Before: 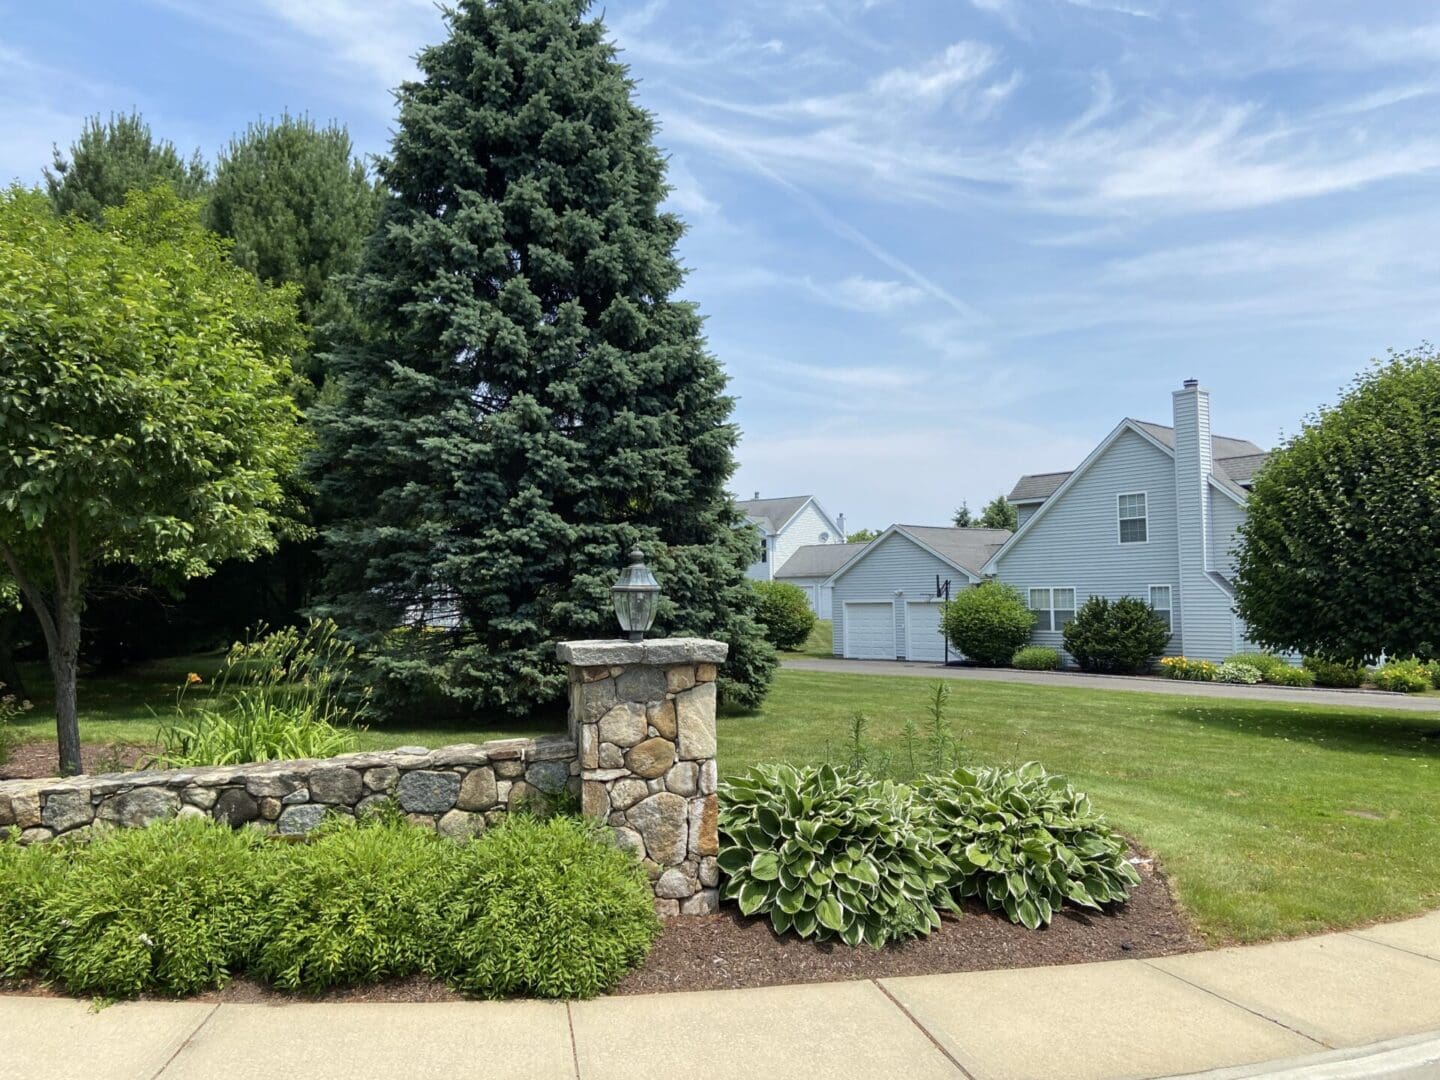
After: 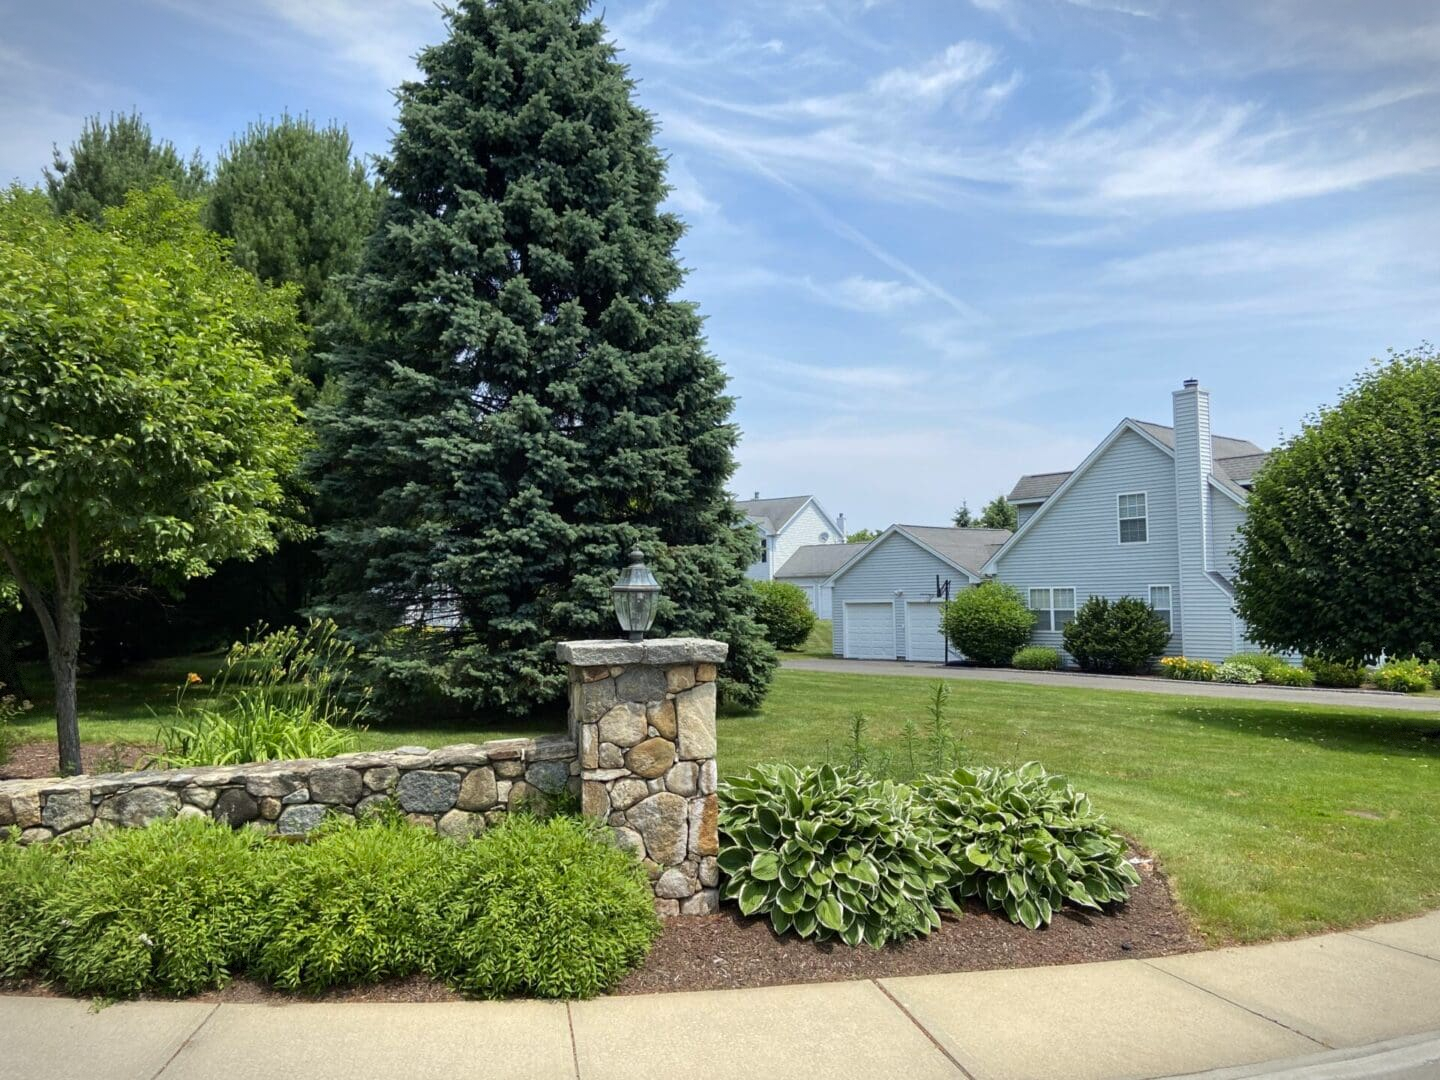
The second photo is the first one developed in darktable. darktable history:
contrast brightness saturation: saturation 0.1
vignetting: fall-off start 100%, brightness -0.406, saturation -0.3, width/height ratio 1.324, dithering 8-bit output, unbound false
